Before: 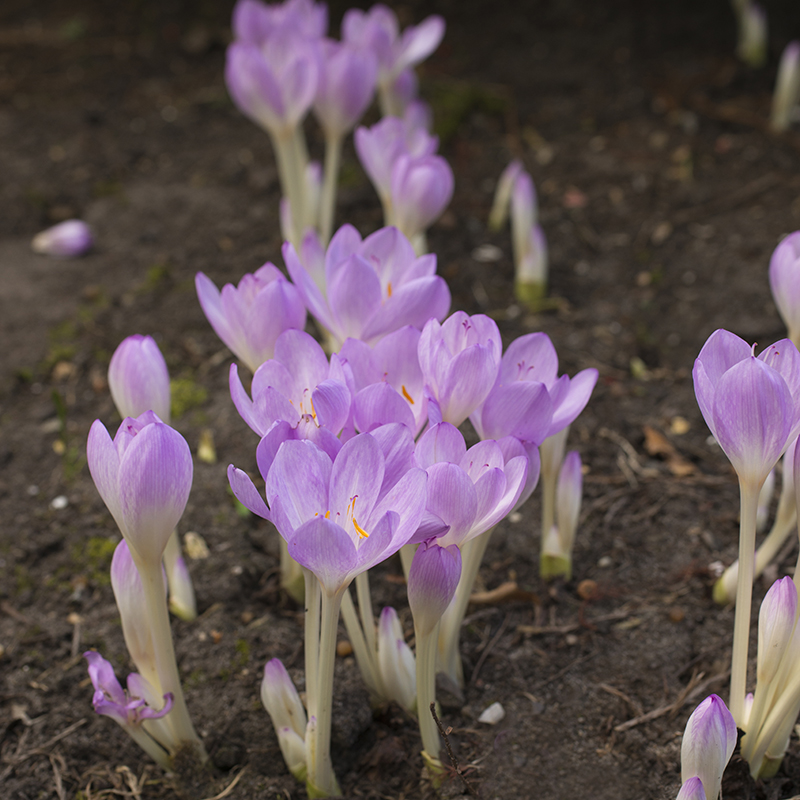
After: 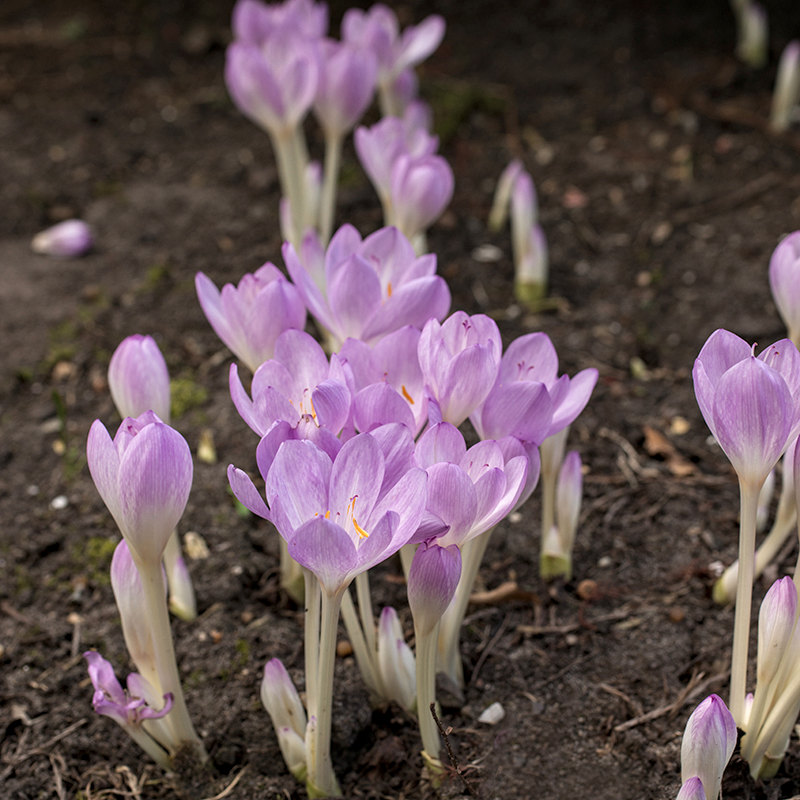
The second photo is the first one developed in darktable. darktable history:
contrast equalizer: y [[0.5, 0.501, 0.532, 0.538, 0.54, 0.541], [0.5 ×6], [0.5 ×6], [0 ×6], [0 ×6]]
local contrast: on, module defaults
contrast brightness saturation: saturation -0.17
